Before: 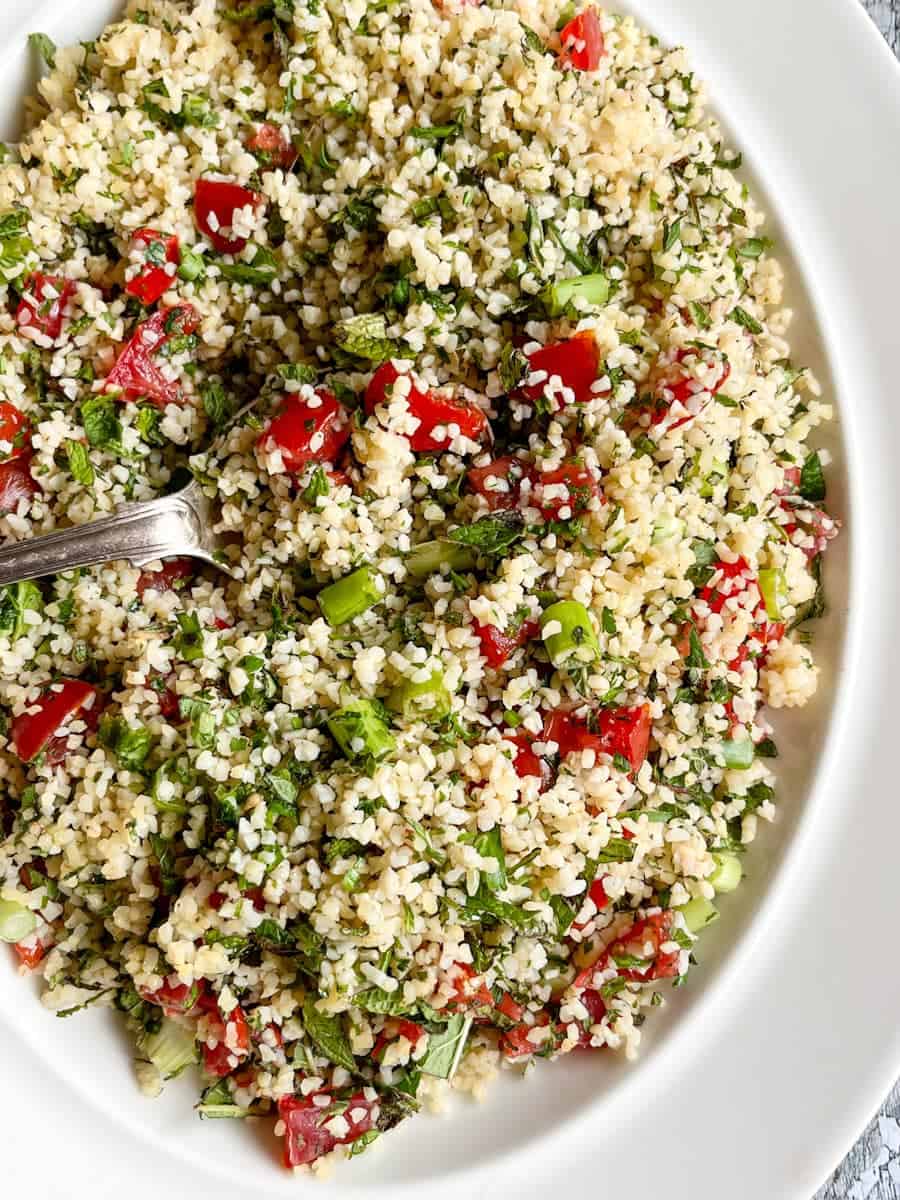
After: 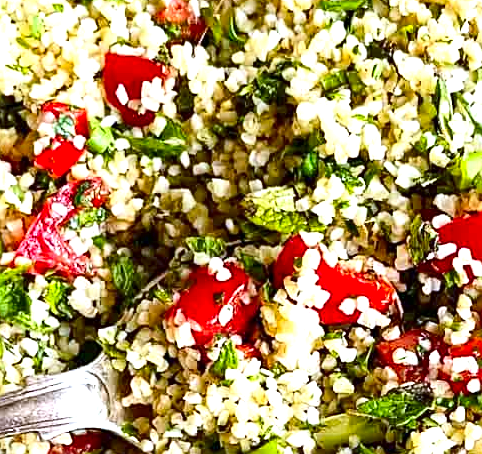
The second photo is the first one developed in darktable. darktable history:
contrast brightness saturation: contrast 0.18, saturation 0.3
exposure: black level correction 0, exposure 0.9 EV, compensate exposure bias true, compensate highlight preservation false
crop: left 10.121%, top 10.631%, right 36.218%, bottom 51.526%
white balance: red 0.954, blue 1.079
sharpen: on, module defaults
